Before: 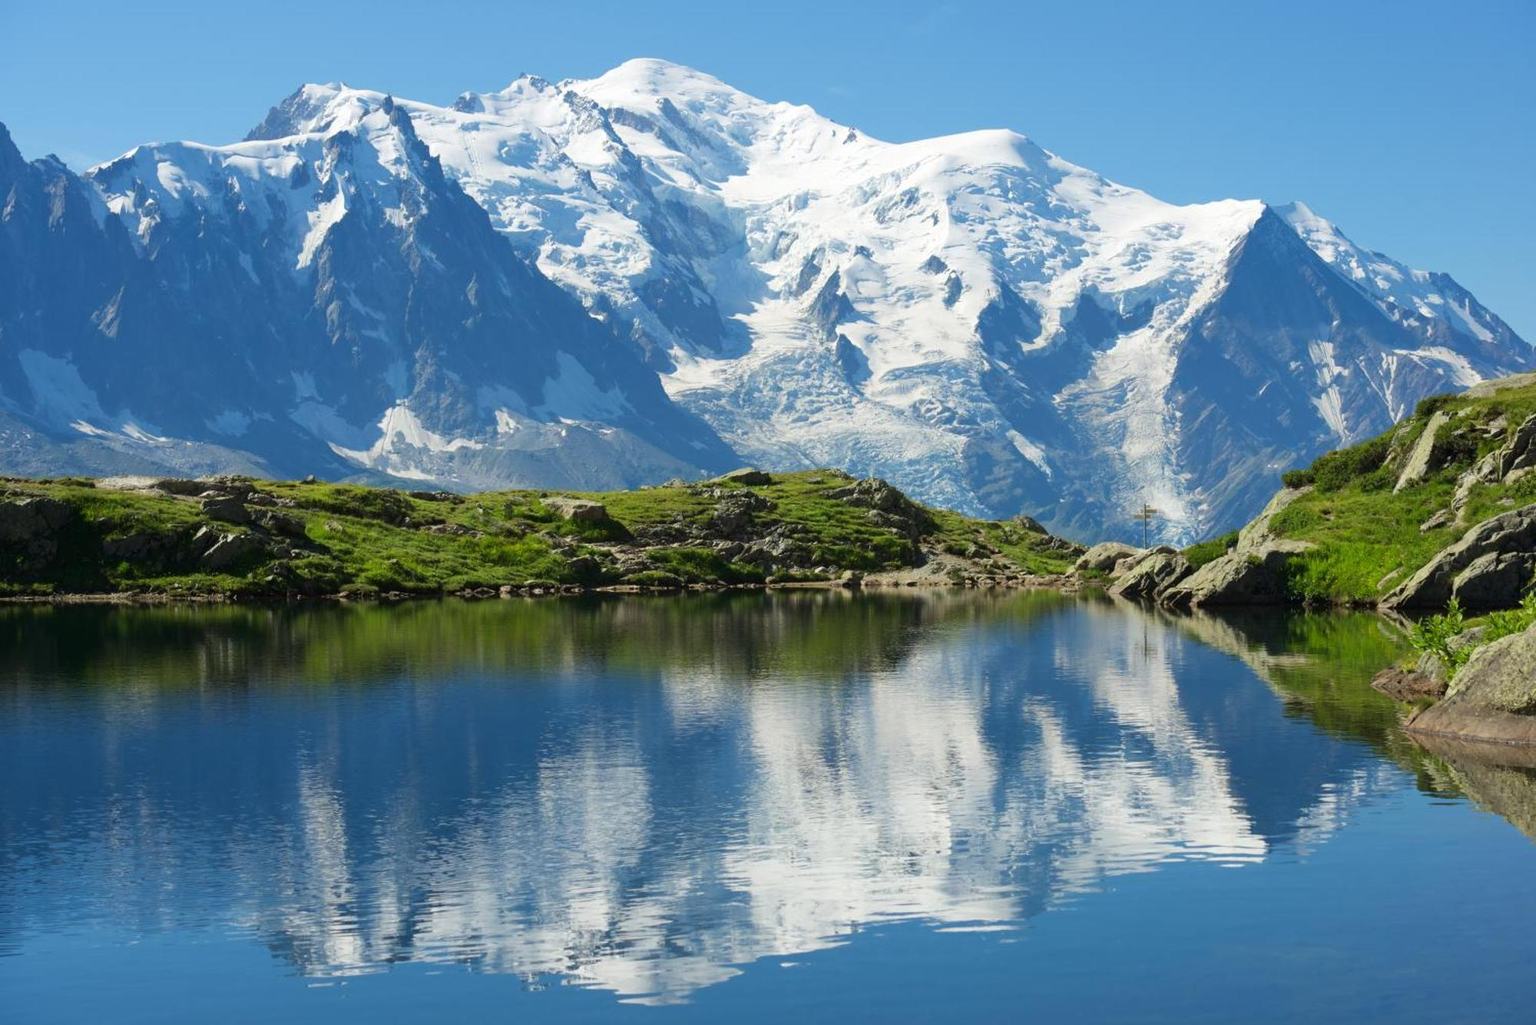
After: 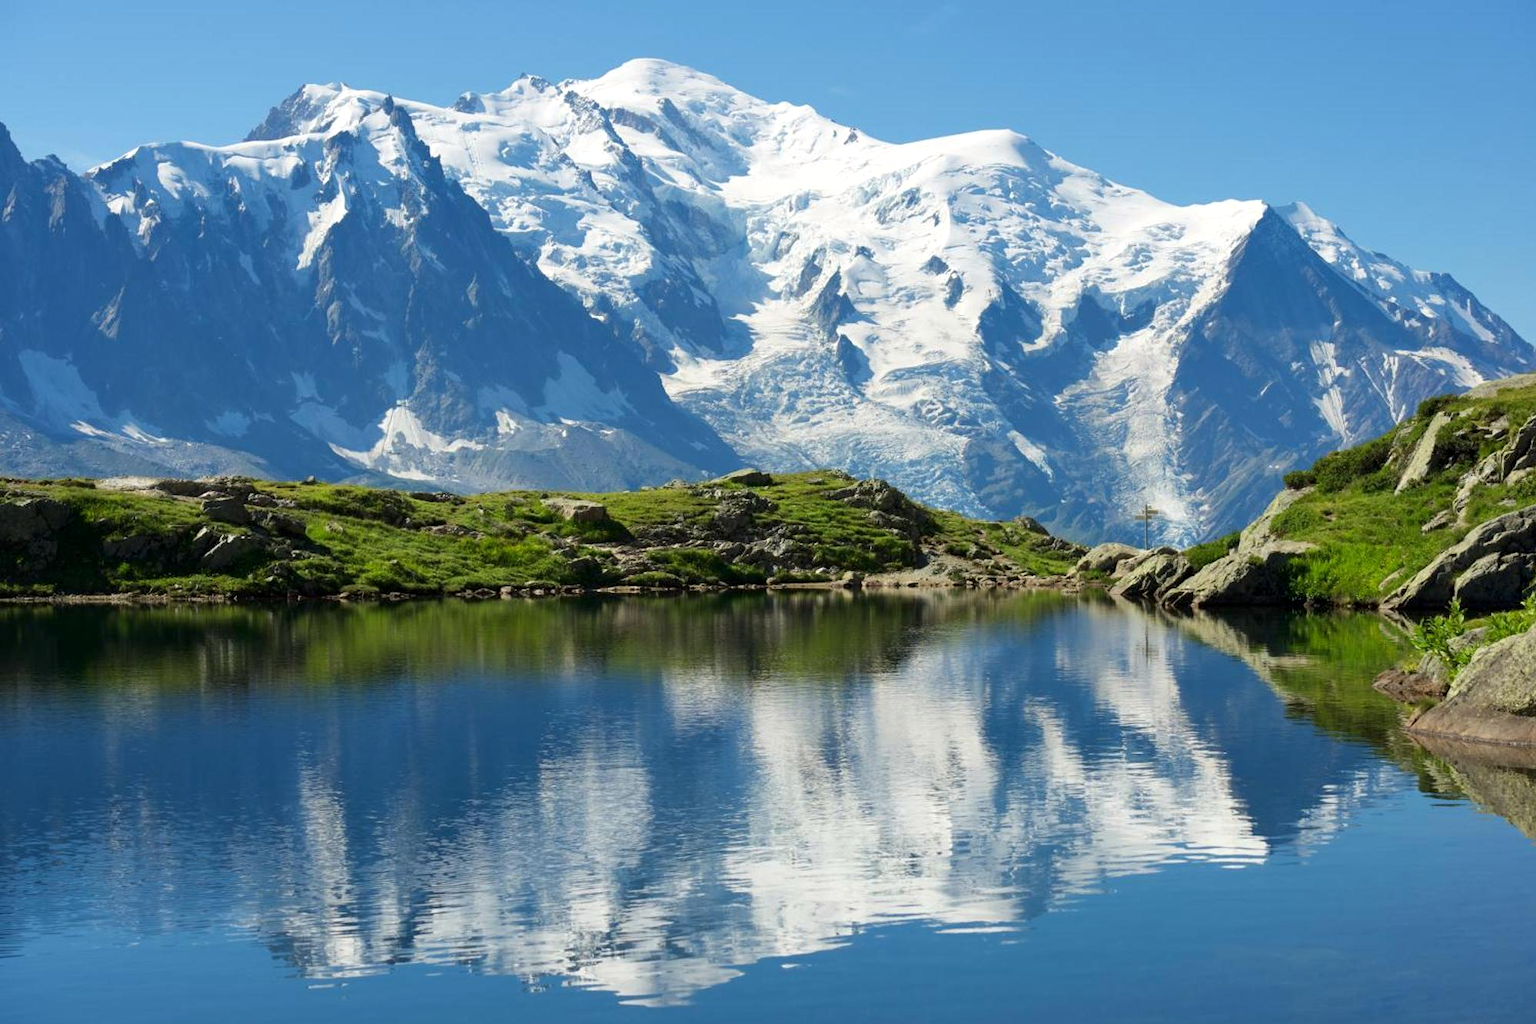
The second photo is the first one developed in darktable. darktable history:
contrast equalizer: octaves 7, y [[0.6 ×6], [0.55 ×6], [0 ×6], [0 ×6], [0 ×6]], mix 0.2
crop: top 0.05%, bottom 0.098%
